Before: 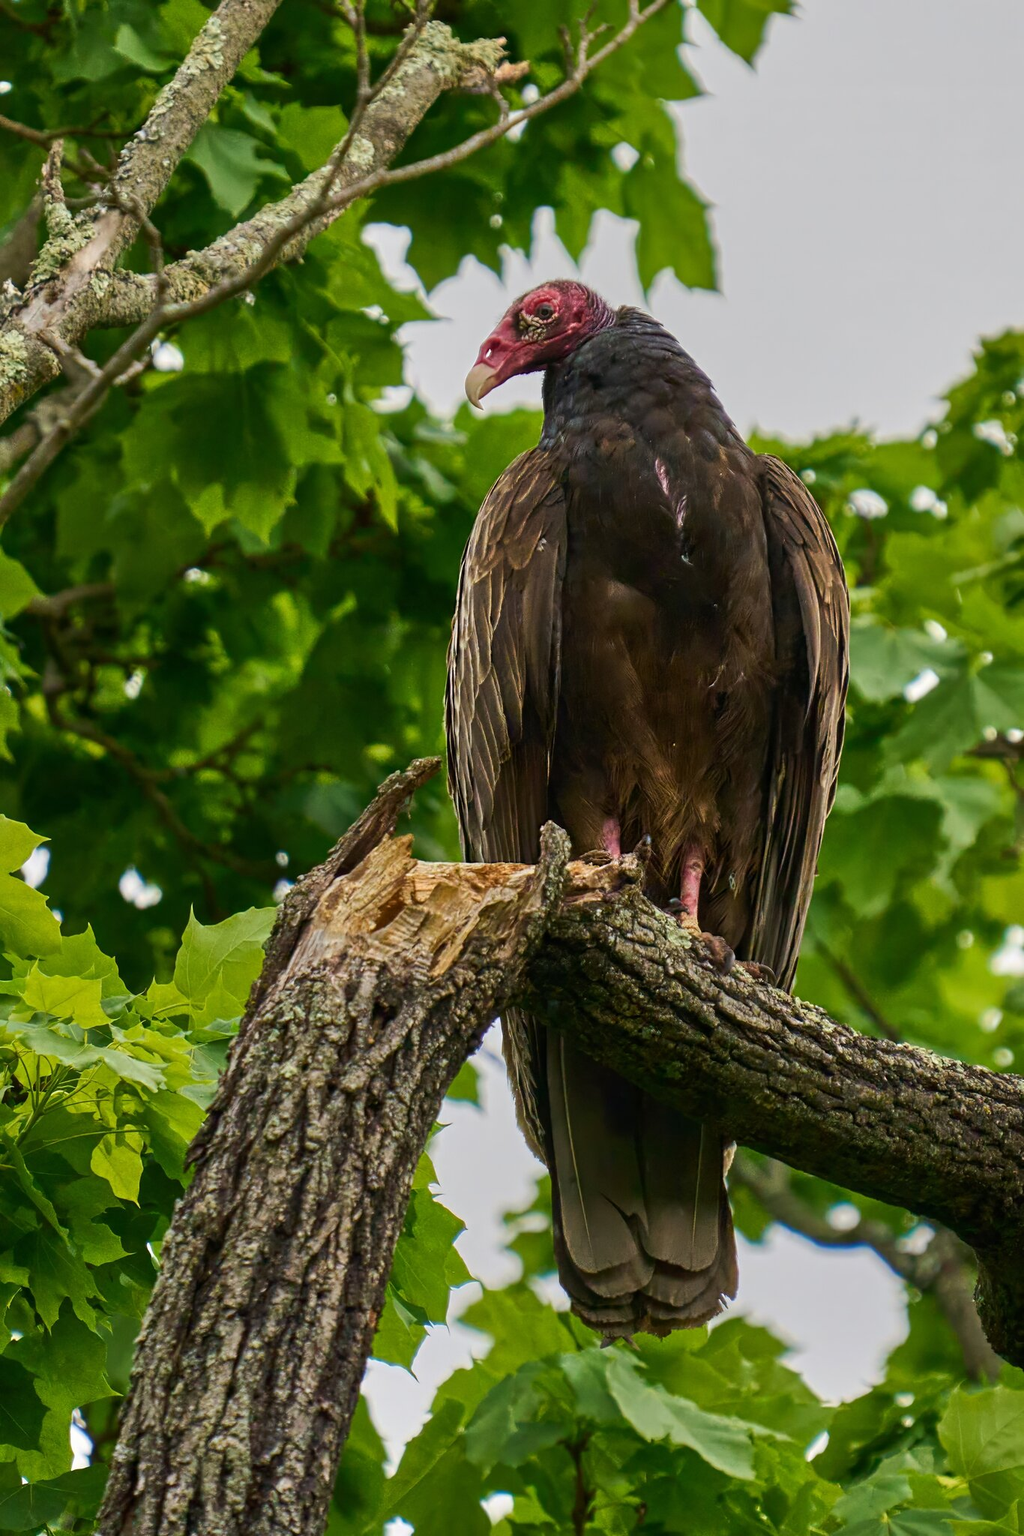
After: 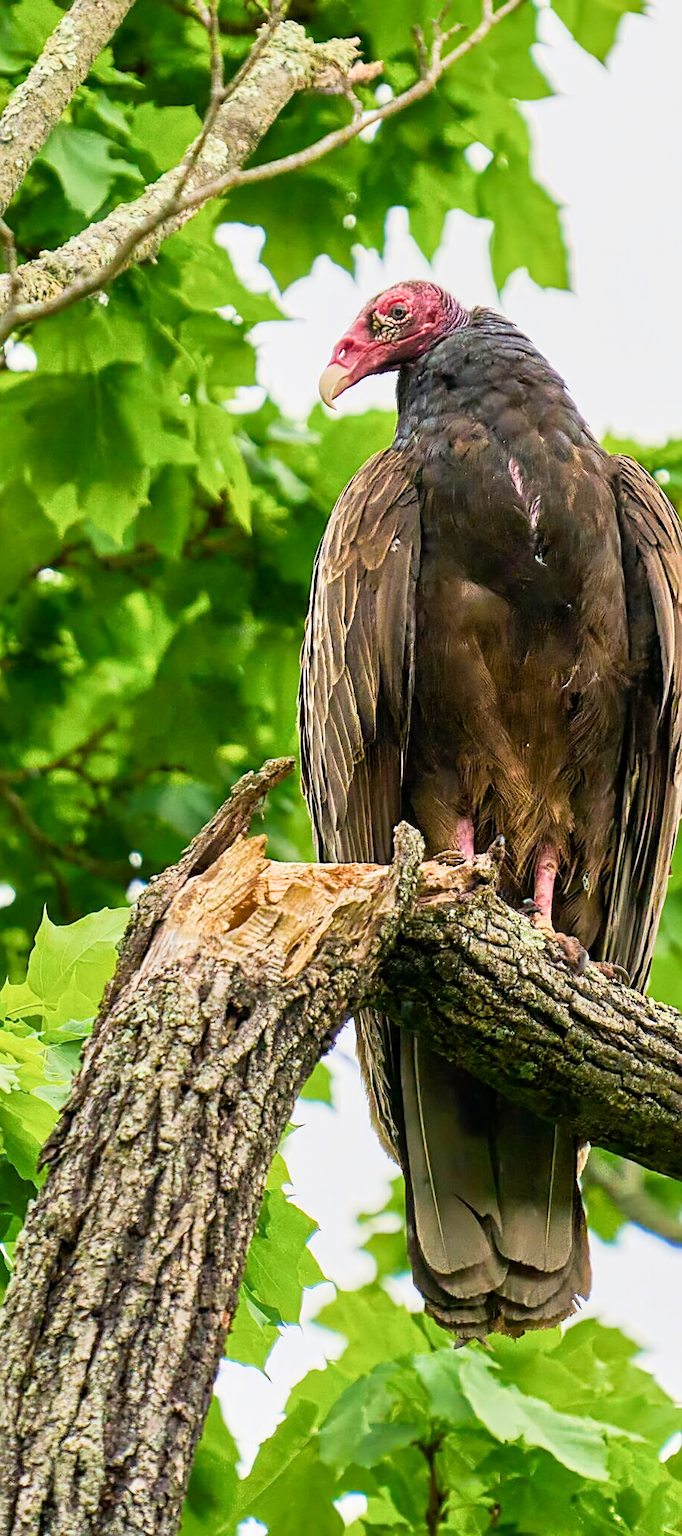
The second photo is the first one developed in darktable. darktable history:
crop and rotate: left 14.385%, right 18.948%
sharpen: on, module defaults
exposure: black level correction 0.001, exposure 1.719 EV, compensate exposure bias true, compensate highlight preservation false
filmic rgb: black relative exposure -7.65 EV, white relative exposure 4.56 EV, hardness 3.61
